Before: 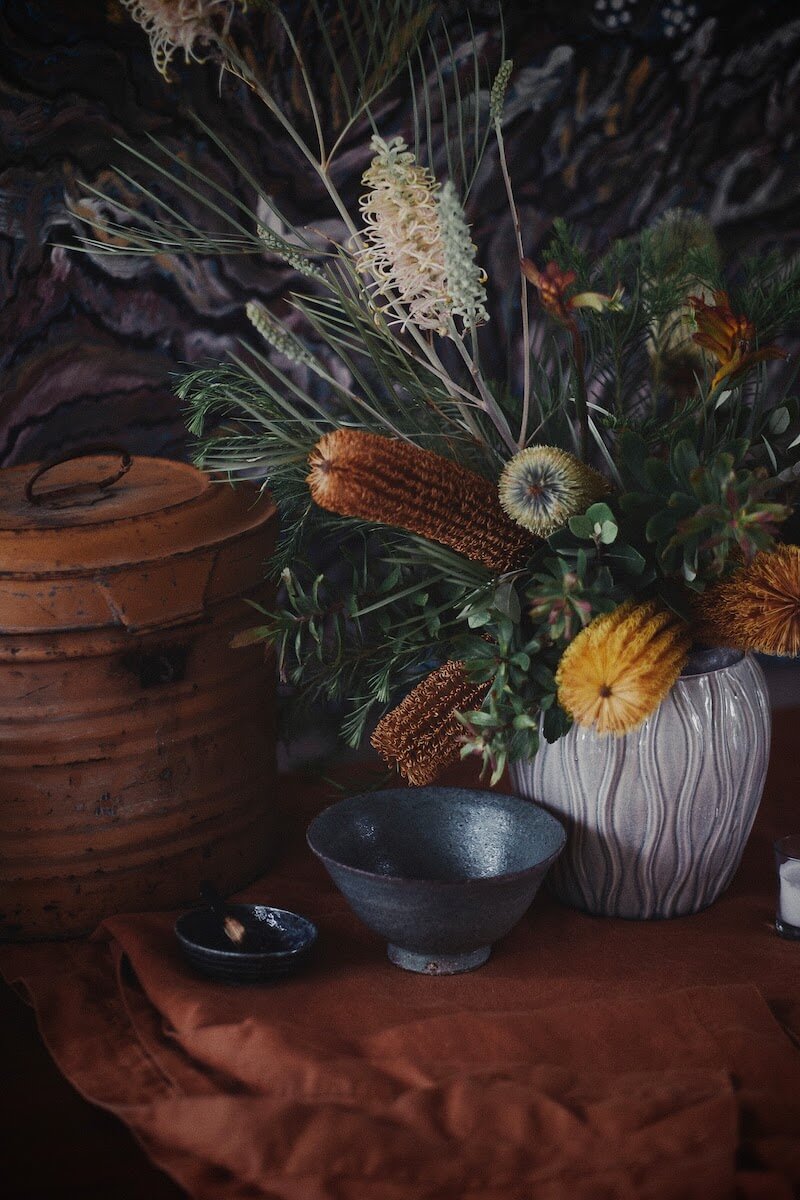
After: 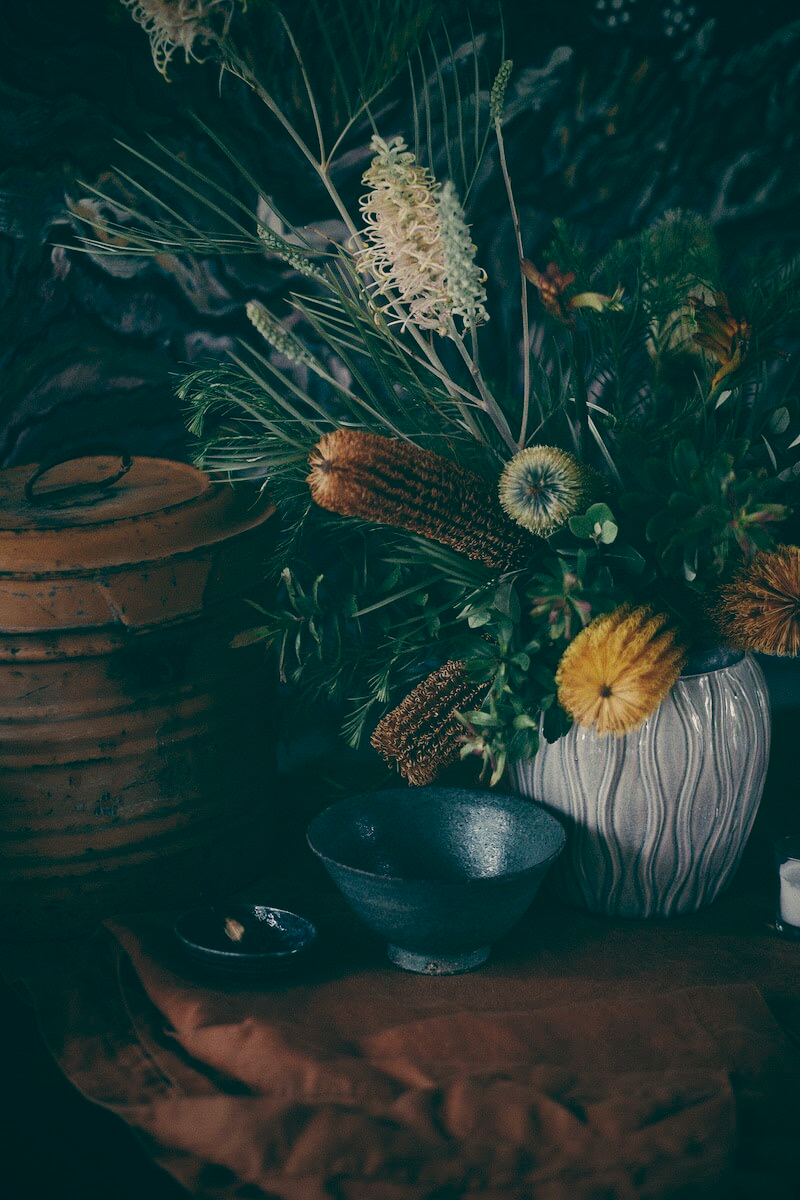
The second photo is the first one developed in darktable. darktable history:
exposure: compensate exposure bias true, compensate highlight preservation false
color balance: lift [1.005, 0.99, 1.007, 1.01], gamma [1, 0.979, 1.011, 1.021], gain [0.923, 1.098, 1.025, 0.902], input saturation 90.45%, contrast 7.73%, output saturation 105.91%
